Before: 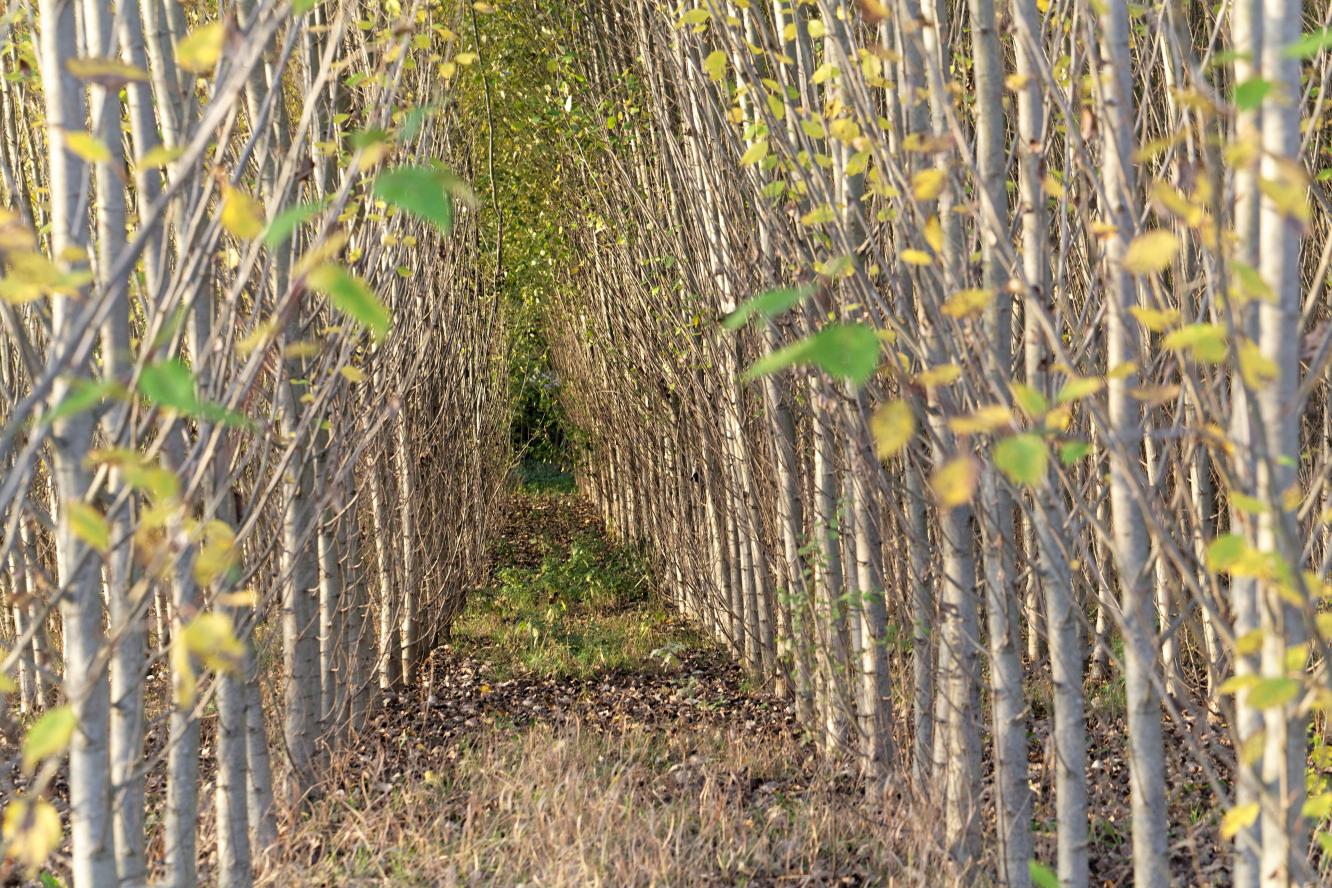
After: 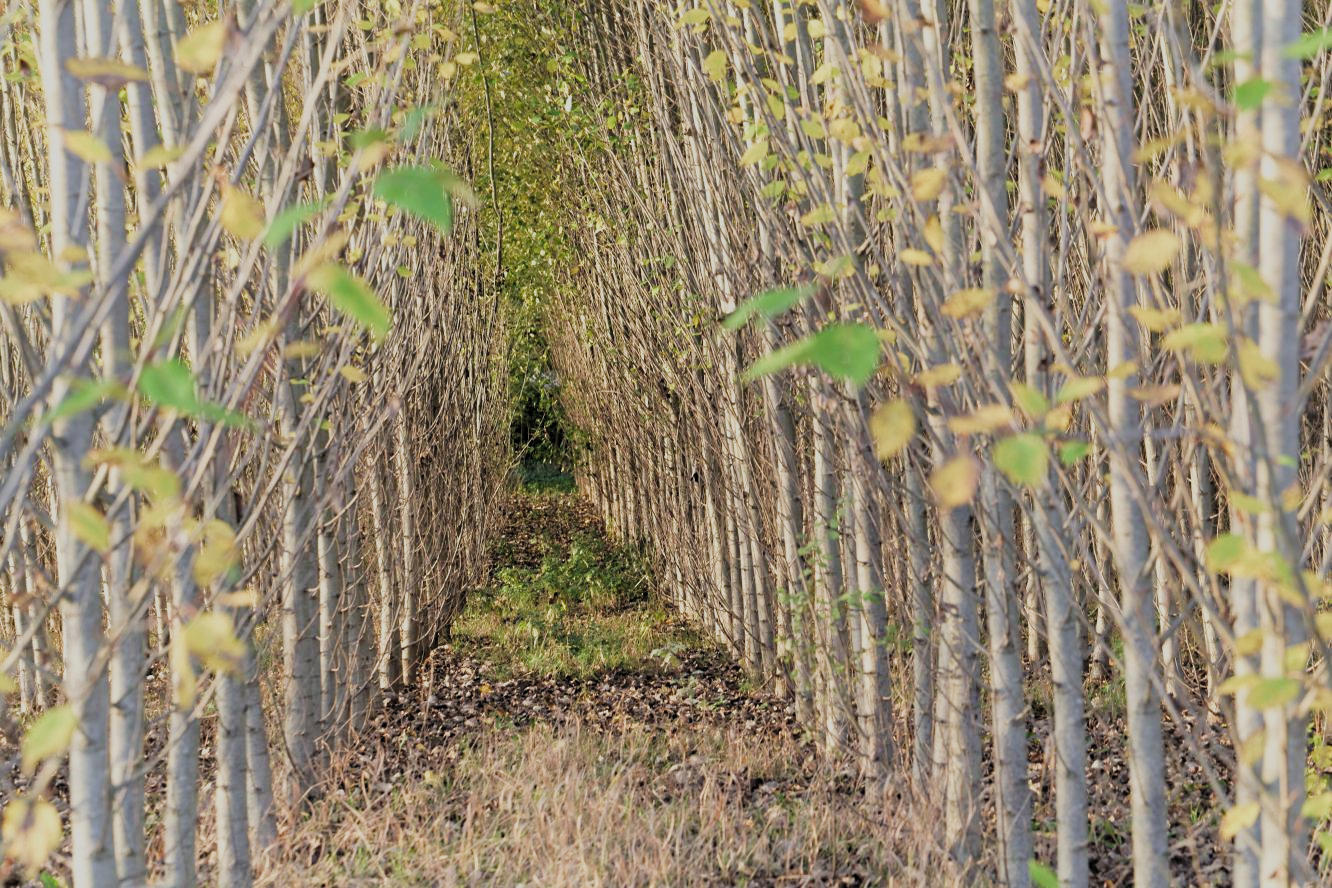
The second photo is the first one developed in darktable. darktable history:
exposure: exposure 0.201 EV, compensate exposure bias true, compensate highlight preservation false
filmic rgb: black relative exposure -7.65 EV, white relative exposure 4.56 EV, hardness 3.61, color science v5 (2021), contrast in shadows safe, contrast in highlights safe
